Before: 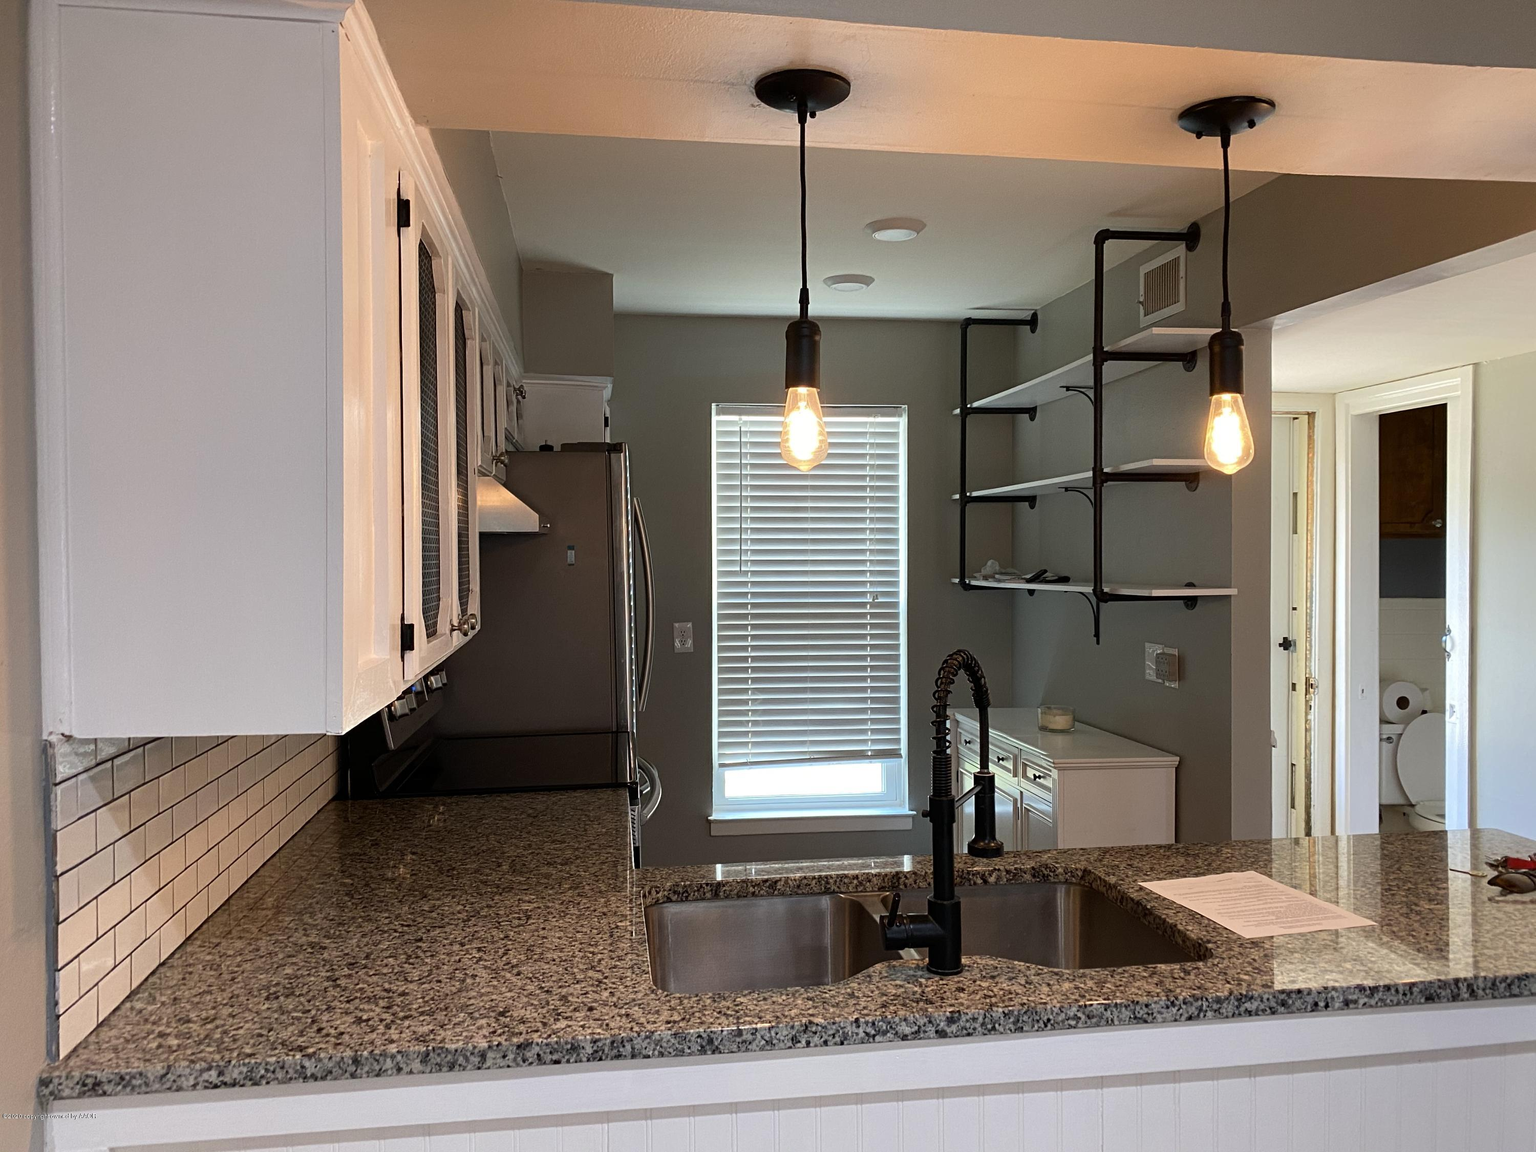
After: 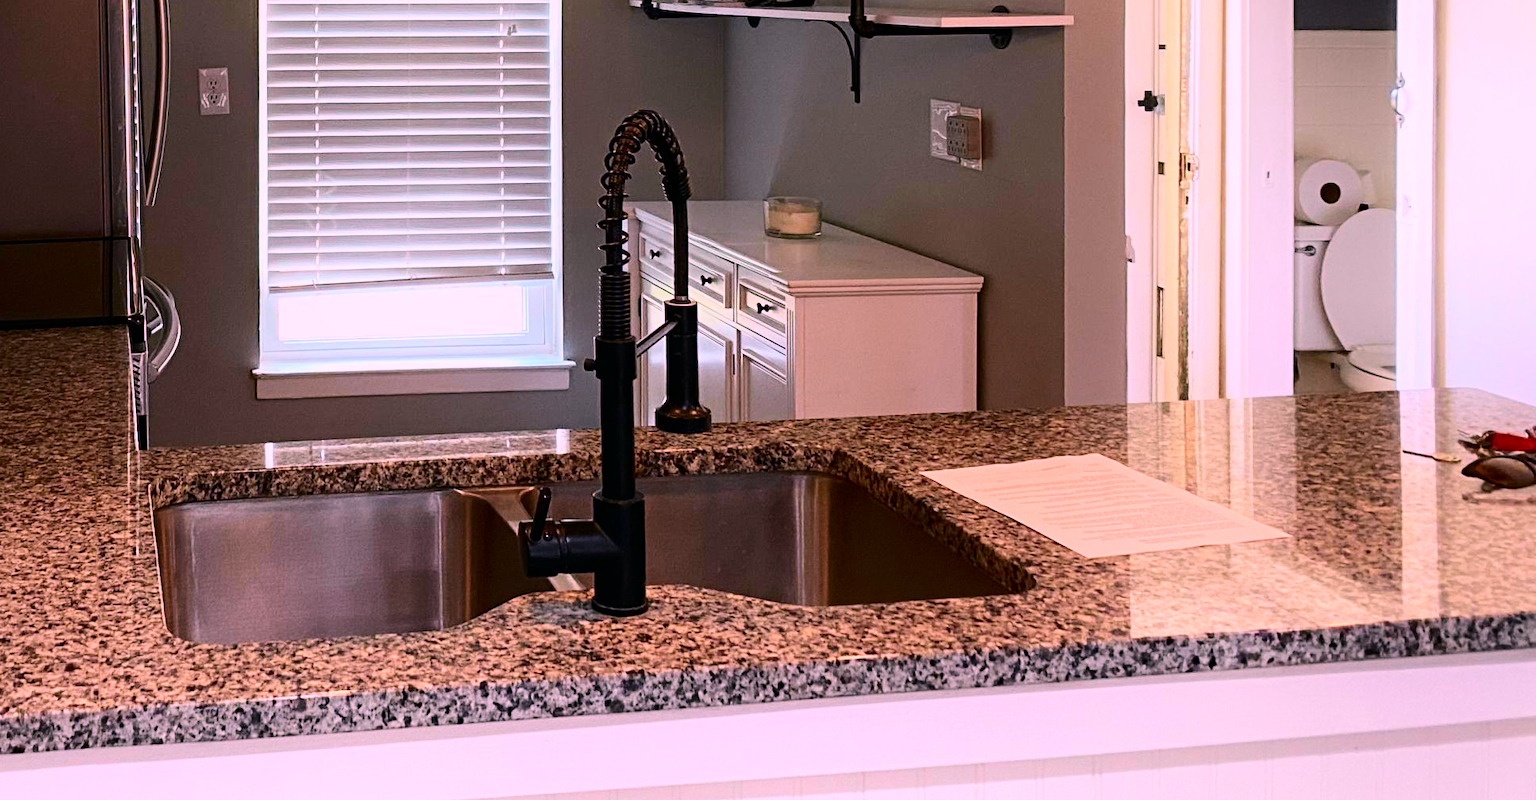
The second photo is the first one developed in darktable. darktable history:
tone curve: curves: ch0 [(0, 0) (0.042, 0.023) (0.157, 0.114) (0.302, 0.308) (0.44, 0.507) (0.607, 0.705) (0.824, 0.882) (1, 0.965)]; ch1 [(0, 0) (0.339, 0.334) (0.445, 0.419) (0.476, 0.454) (0.503, 0.501) (0.517, 0.513) (0.551, 0.567) (0.622, 0.662) (0.706, 0.741) (1, 1)]; ch2 [(0, 0) (0.327, 0.318) (0.417, 0.426) (0.46, 0.453) (0.502, 0.5) (0.514, 0.524) (0.547, 0.572) (0.615, 0.656) (0.717, 0.778) (1, 1)], color space Lab, independent channels, preserve colors none
crop and rotate: left 35.509%, top 50.238%, bottom 4.934%
shadows and highlights: shadows -24.28, highlights 49.77, soften with gaussian
white balance: red 1.188, blue 1.11
